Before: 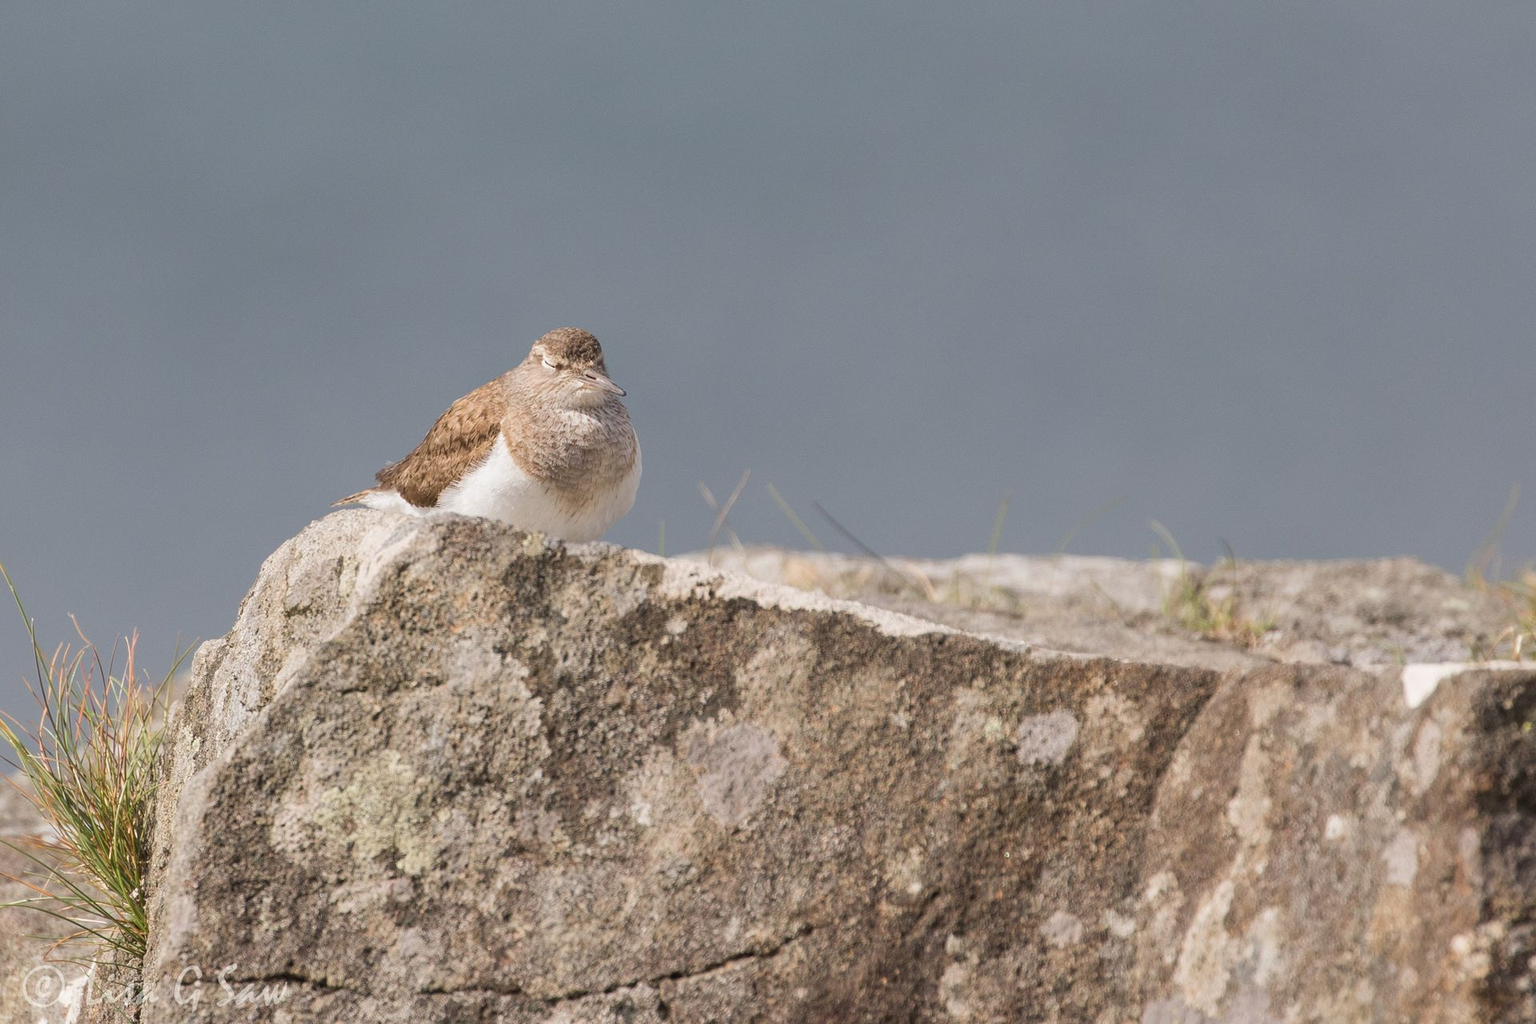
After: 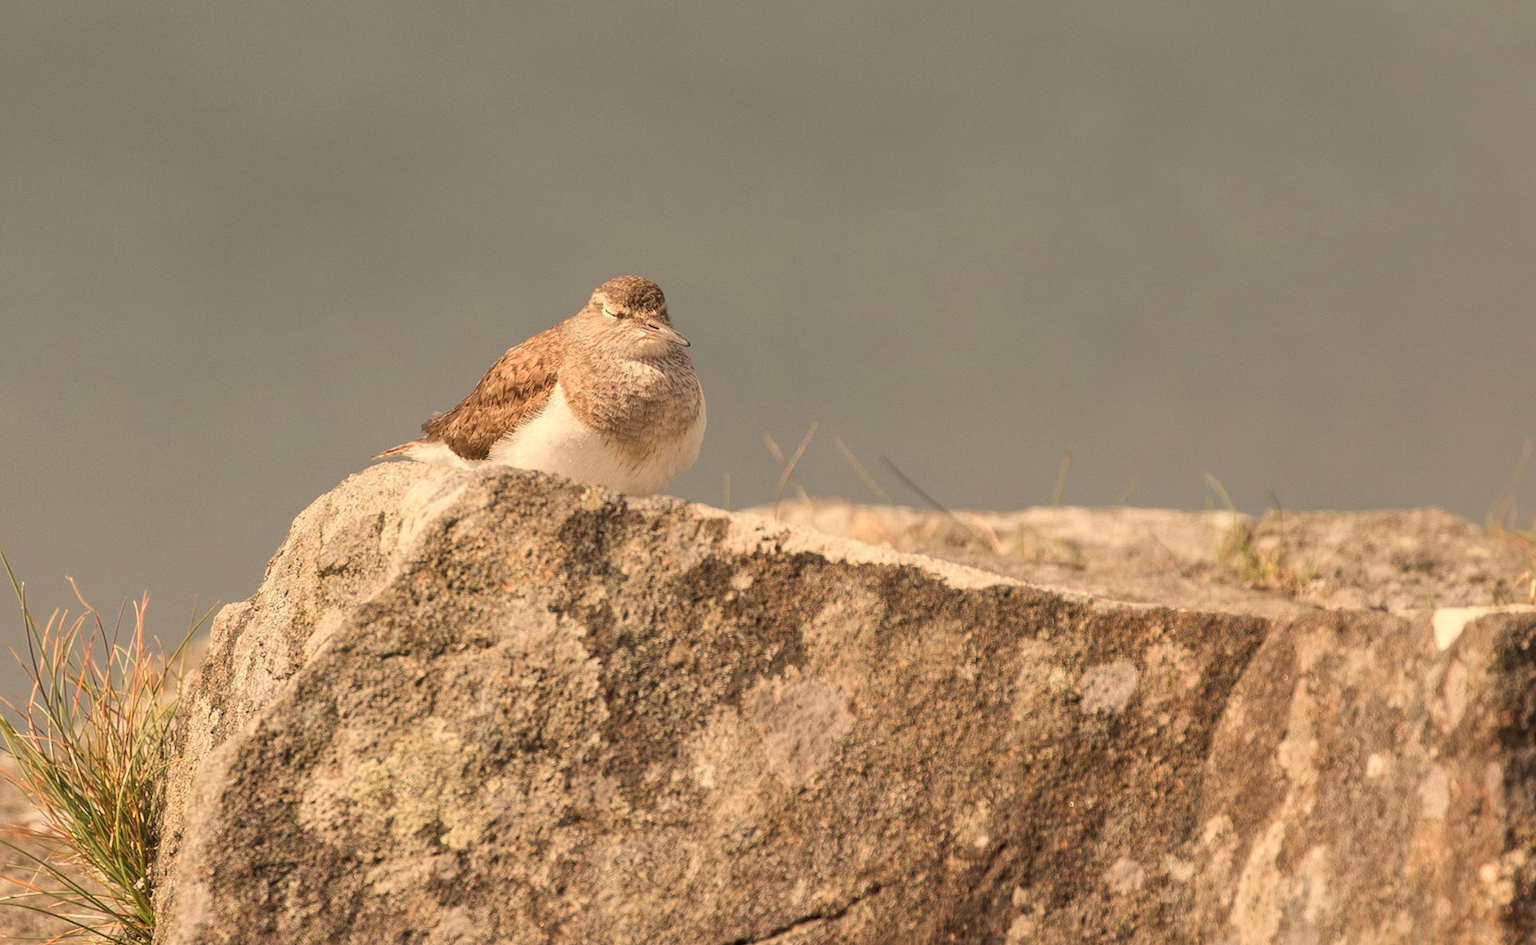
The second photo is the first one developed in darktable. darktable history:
white balance: red 1.138, green 0.996, blue 0.812
rotate and perspective: rotation -0.013°, lens shift (vertical) -0.027, lens shift (horizontal) 0.178, crop left 0.016, crop right 0.989, crop top 0.082, crop bottom 0.918
local contrast: highlights 100%, shadows 100%, detail 120%, midtone range 0.2
contrast brightness saturation: contrast -0.02, brightness -0.01, saturation 0.03
